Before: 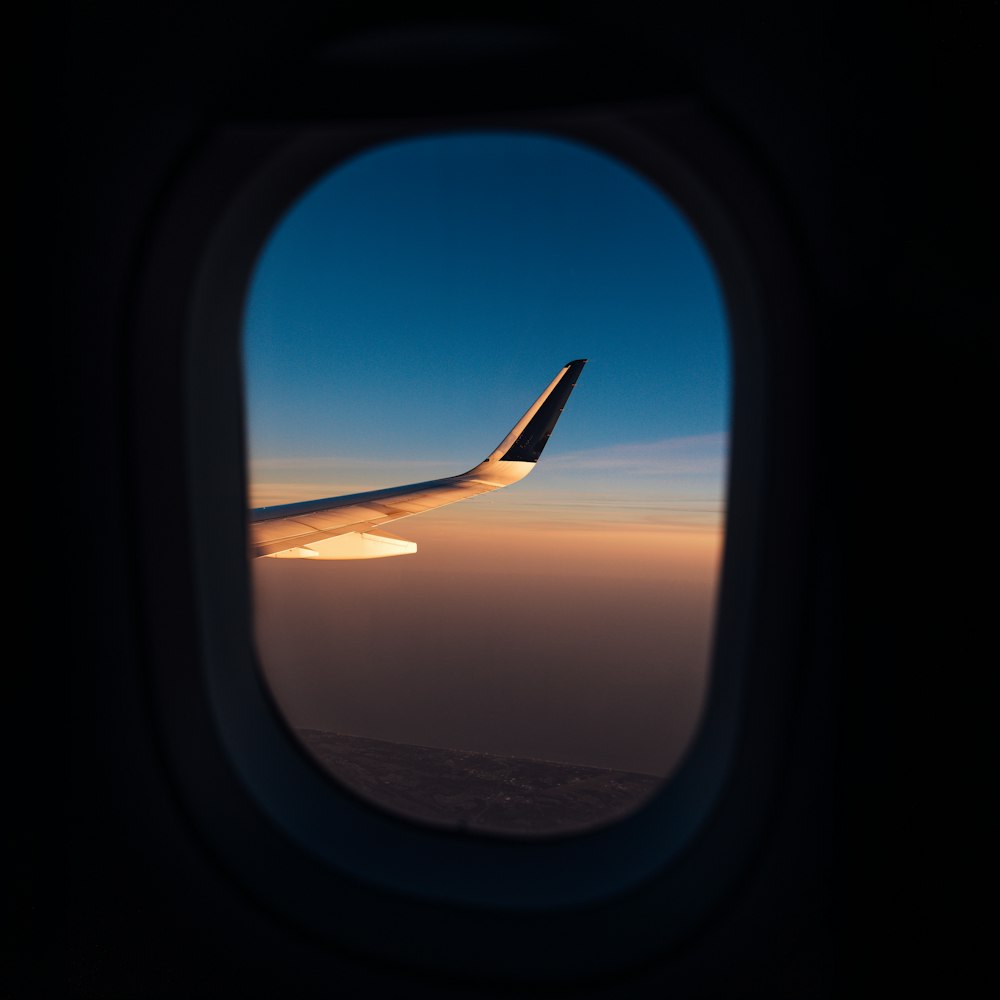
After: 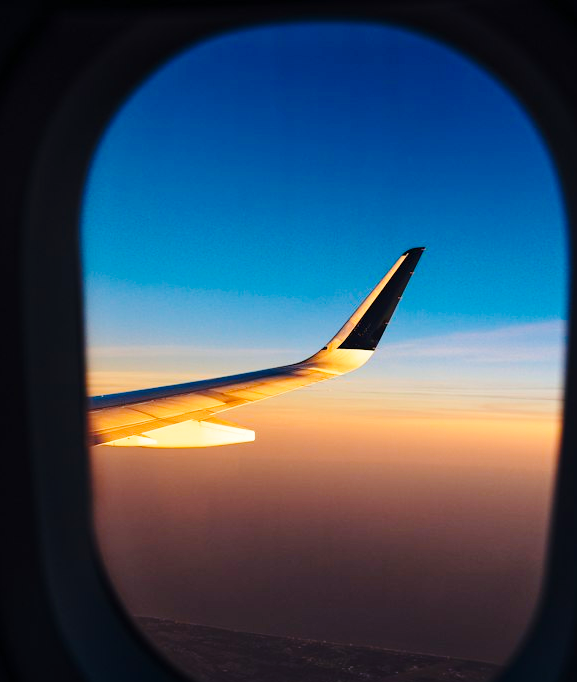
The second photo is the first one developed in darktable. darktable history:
base curve: curves: ch0 [(0, 0) (0.028, 0.03) (0.121, 0.232) (0.46, 0.748) (0.859, 0.968) (1, 1)], preserve colors none
color balance rgb: perceptual saturation grading › global saturation 20%, global vibrance 20%
white balance: red 0.982, blue 1.018
crop: left 16.202%, top 11.208%, right 26.045%, bottom 20.557%
